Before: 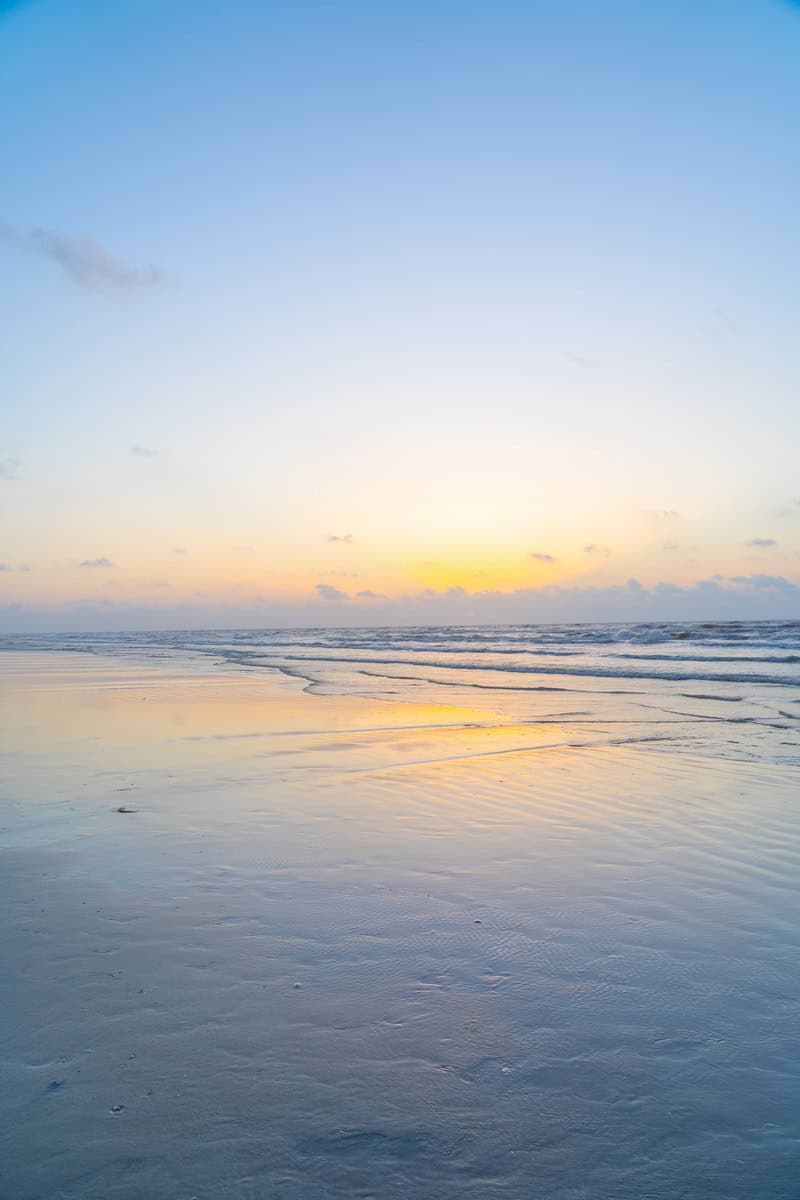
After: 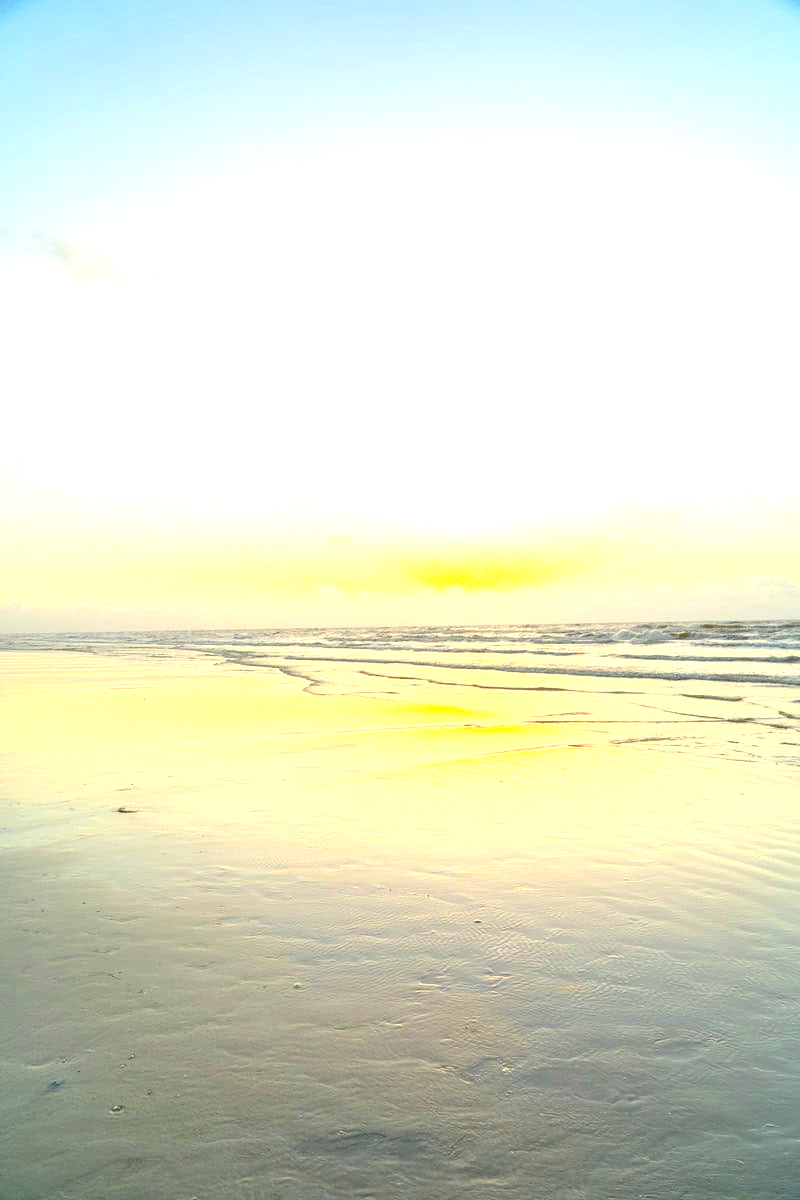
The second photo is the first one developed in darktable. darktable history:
color correction: highlights a* 0.162, highlights b* 29.53, shadows a* -0.162, shadows b* 21.09
exposure: black level correction 0, exposure 1.2 EV, compensate highlight preservation false
